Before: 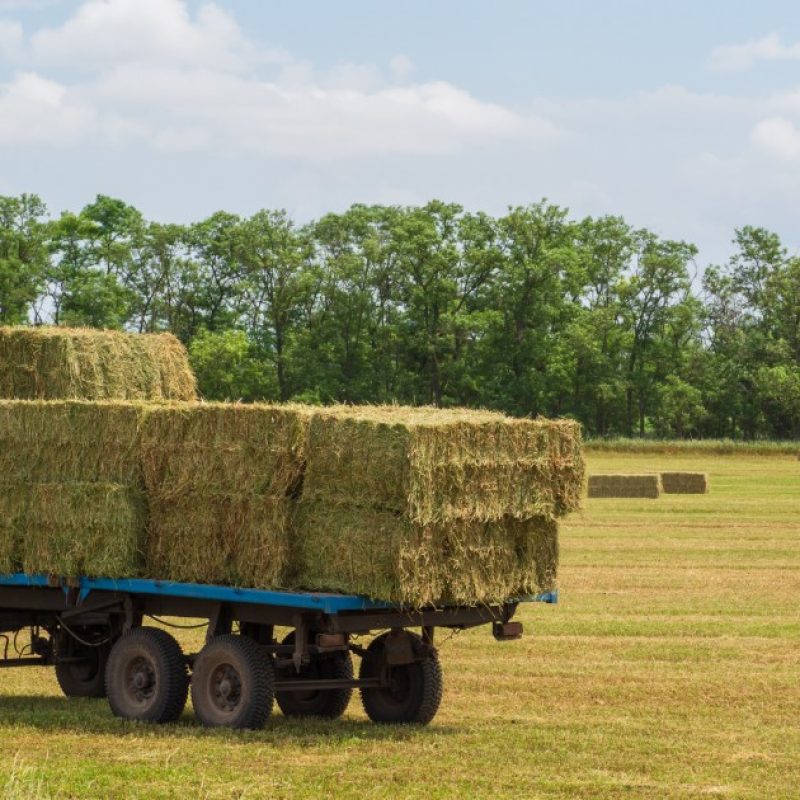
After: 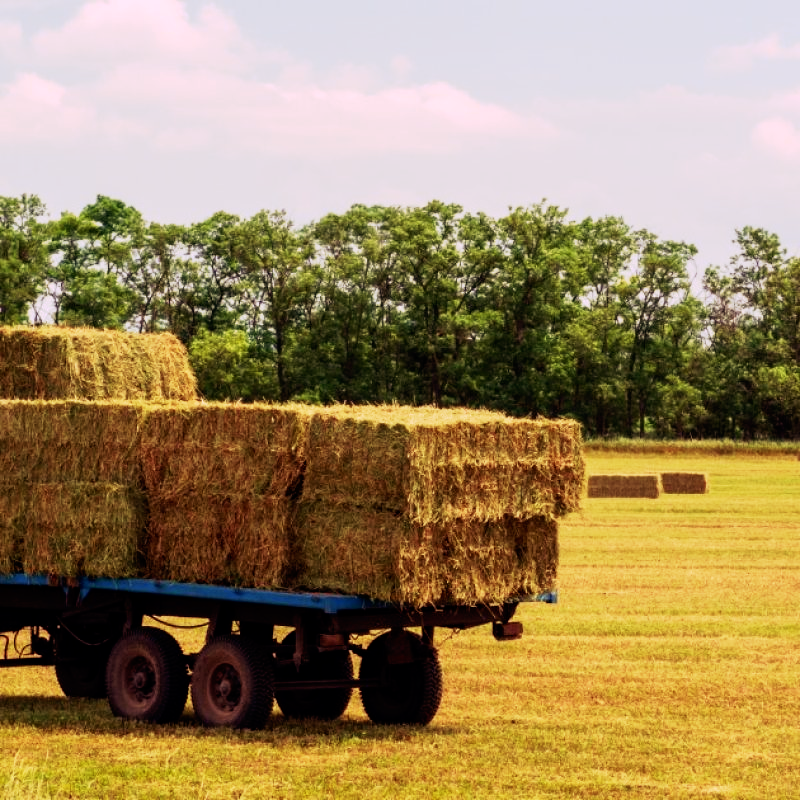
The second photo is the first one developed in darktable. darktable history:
tone curve: curves: ch0 [(0, 0) (0.003, 0.001) (0.011, 0.001) (0.025, 0.001) (0.044, 0.001) (0.069, 0.003) (0.1, 0.007) (0.136, 0.013) (0.177, 0.032) (0.224, 0.083) (0.277, 0.157) (0.335, 0.237) (0.399, 0.334) (0.468, 0.446) (0.543, 0.562) (0.623, 0.683) (0.709, 0.801) (0.801, 0.869) (0.898, 0.918) (1, 1)], preserve colors none
color look up table: target L [94.83, 86.96, 89.45, 77.78, 81.68, 69.3, 65.36, 66.53, 58.19, 56.72, 50.32, 46.53, 42.21, 24.54, 201.29, 72.63, 71.79, 65.15, 54.32, 55.5, 50.6, 44.03, 39.88, 31.89, 13.08, 88.07, 69.29, 67.98, 61.2, 54.42, 49.23, 49.15, 50.9, 44.88, 40.8, 44.38, 27.86, 29.75, 27.4, 16.02, 0.235, 98.83, 80.96, 77.59, 72.43, 65.7, 63.2, 46.84, 27.41], target a [1.158, -15.37, -6.387, -58.28, 5.039, -52.71, -43.85, -8.061, -20.6, -31.95, -32.01, -8.613, 5.578, -13.85, 0, 20.57, 16.01, 35.45, 39.66, 24.74, 53.86, 44.45, 39.12, 16.03, 18.02, 42.59, 33.57, 33.56, 66.04, 56.9, 18.37, 10.88, 56.5, 32.76, 43.39, 49.14, 24.6, 33.52, 34.28, 16.06, 2.131, 10.11, -45.07, -12.82, -28.02, -3.058, -25.17, 0.938, 0.802], target b [34.65, 74.72, 67.38, 26.21, 24.59, 49.43, 31.51, 47.68, 33.62, 13.67, 33.19, 7.338, 30.45, 10.36, -0.001, 42.84, 54.79, 16.45, 43.75, 20.88, 37.86, 14.02, 32.72, 13.23, 12.79, -24.21, -2.4, -56.14, -60.66, -7.533, -78.52, -25.85, -13.17, -3.53, -86.47, -40.76, -42.09, -27.64, -53.14, -11.04, -13.58, -7.377, -31.34, -5.167, -49.8, -57.44, -13.53, -37.76, -21.07], num patches 49
